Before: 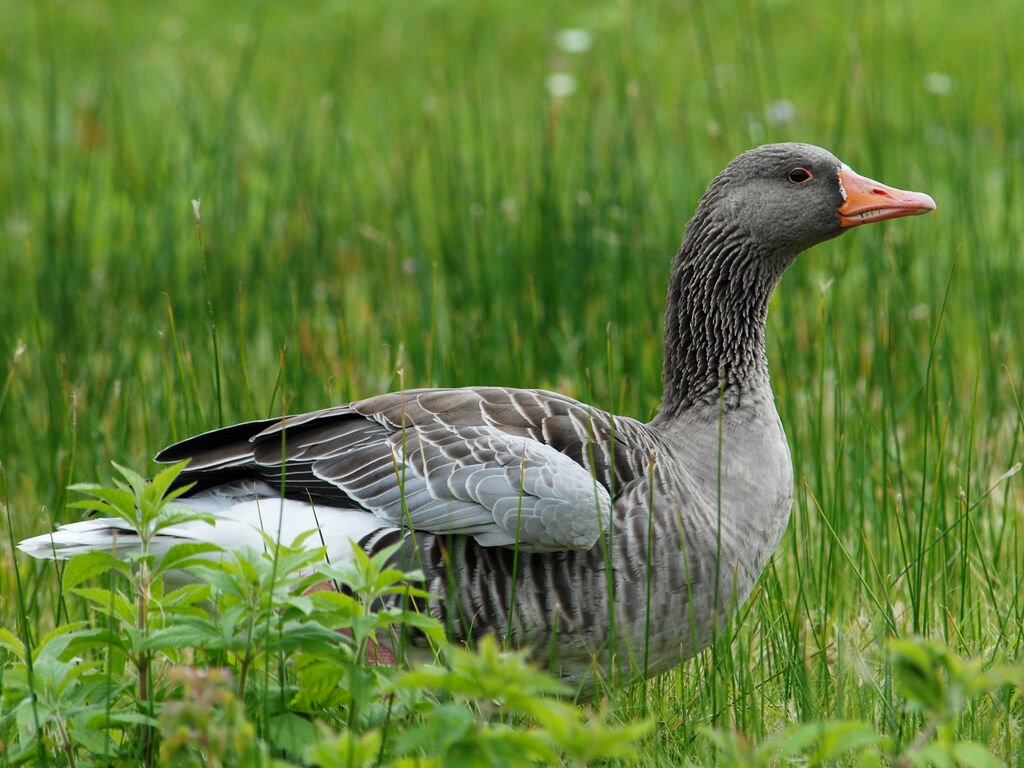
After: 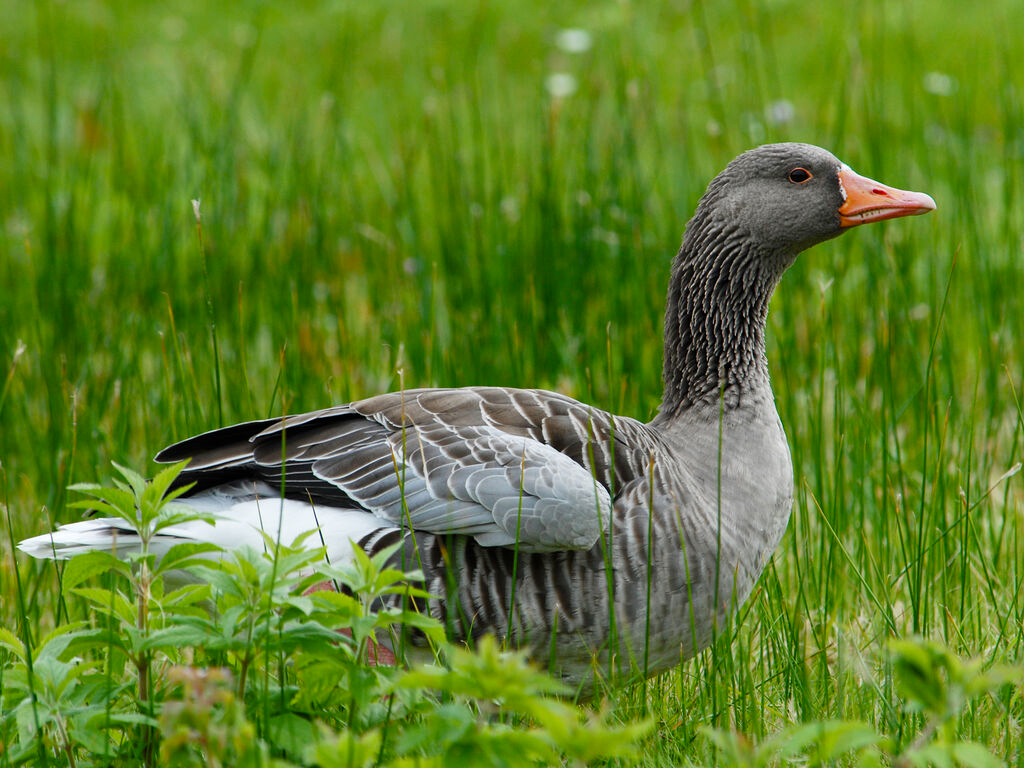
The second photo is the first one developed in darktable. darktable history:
color balance rgb: perceptual saturation grading › global saturation 20%, perceptual saturation grading › highlights -25.507%, perceptual saturation grading › shadows 24.565%
